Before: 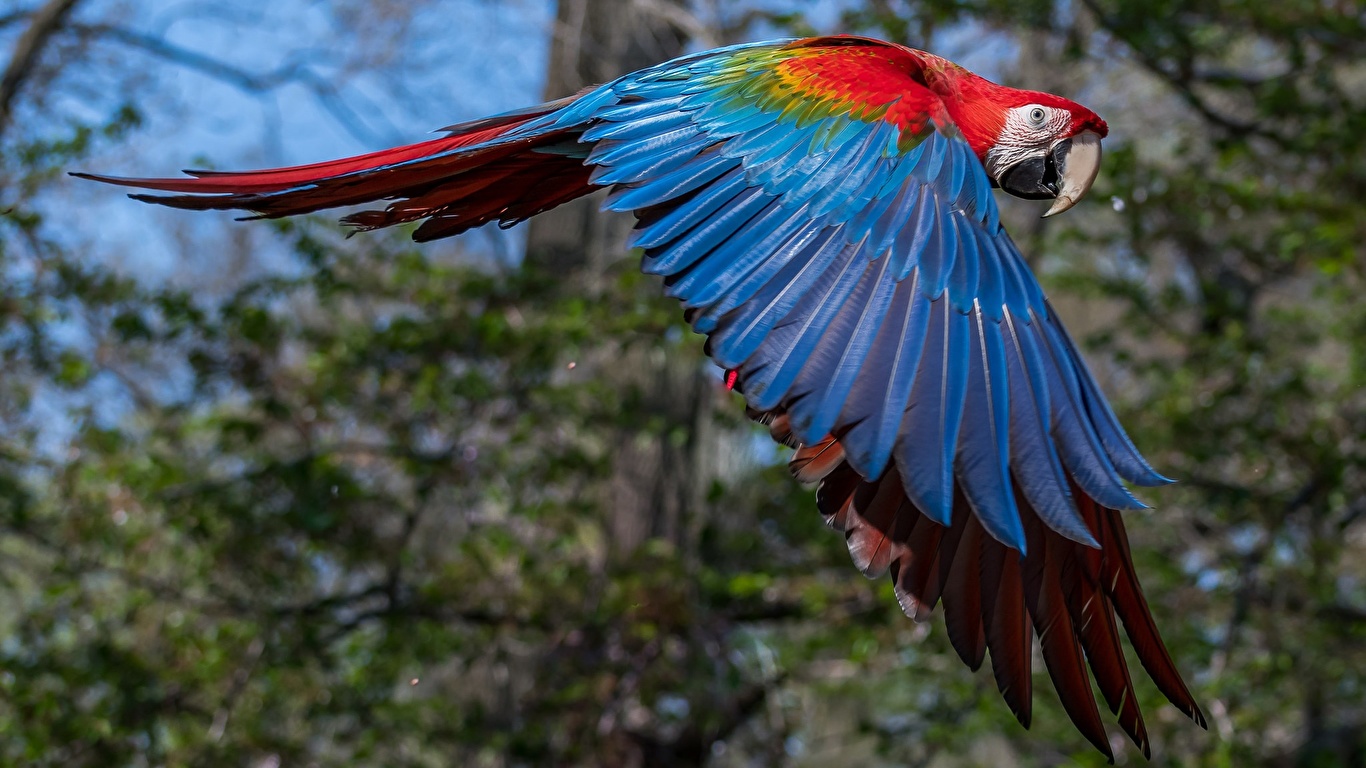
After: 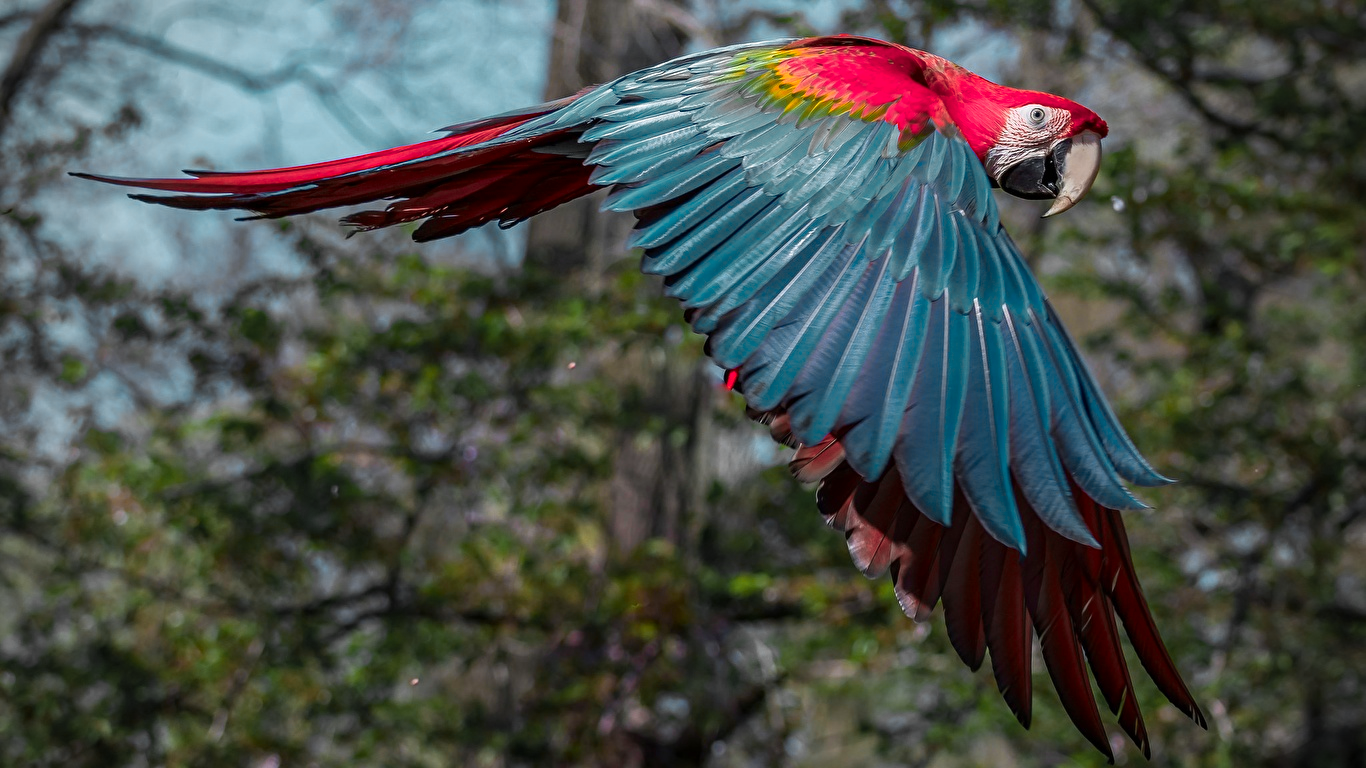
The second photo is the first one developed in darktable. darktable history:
vignetting: fall-off start 74.49%, fall-off radius 65.9%, brightness -0.628, saturation -0.68
color zones: curves: ch0 [(0.257, 0.558) (0.75, 0.565)]; ch1 [(0.004, 0.857) (0.14, 0.416) (0.257, 0.695) (0.442, 0.032) (0.736, 0.266) (0.891, 0.741)]; ch2 [(0, 0.623) (0.112, 0.436) (0.271, 0.474) (0.516, 0.64) (0.743, 0.286)]
